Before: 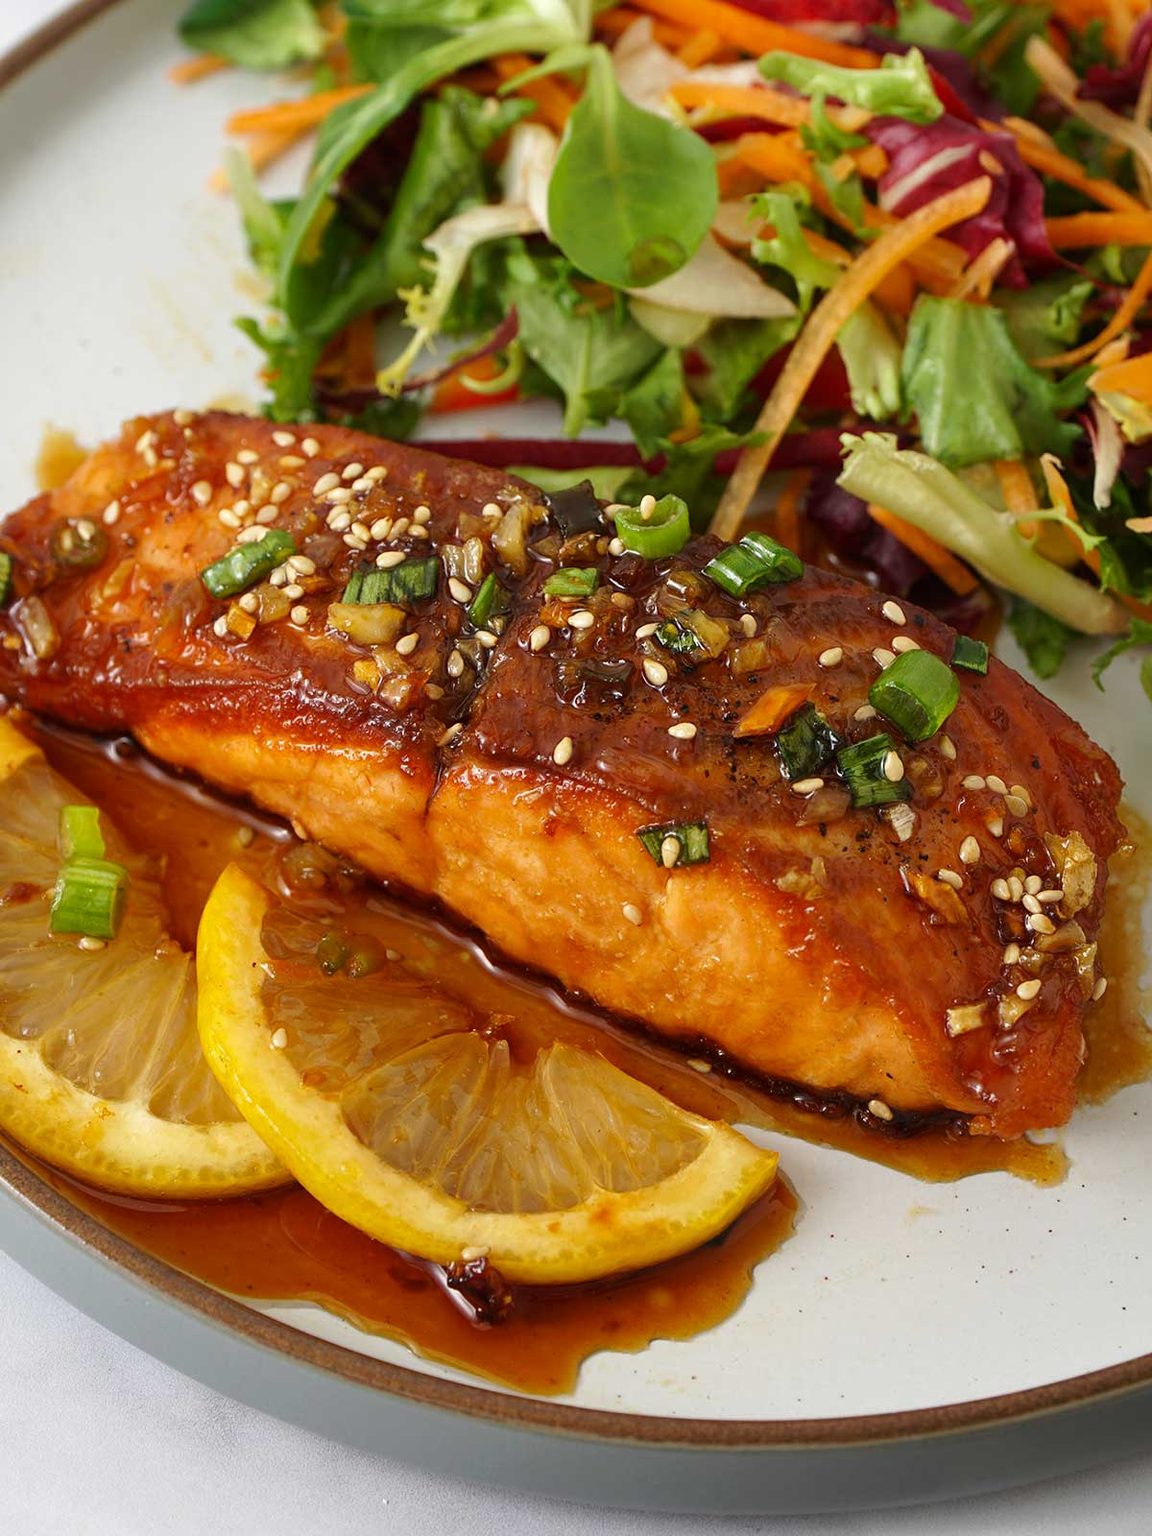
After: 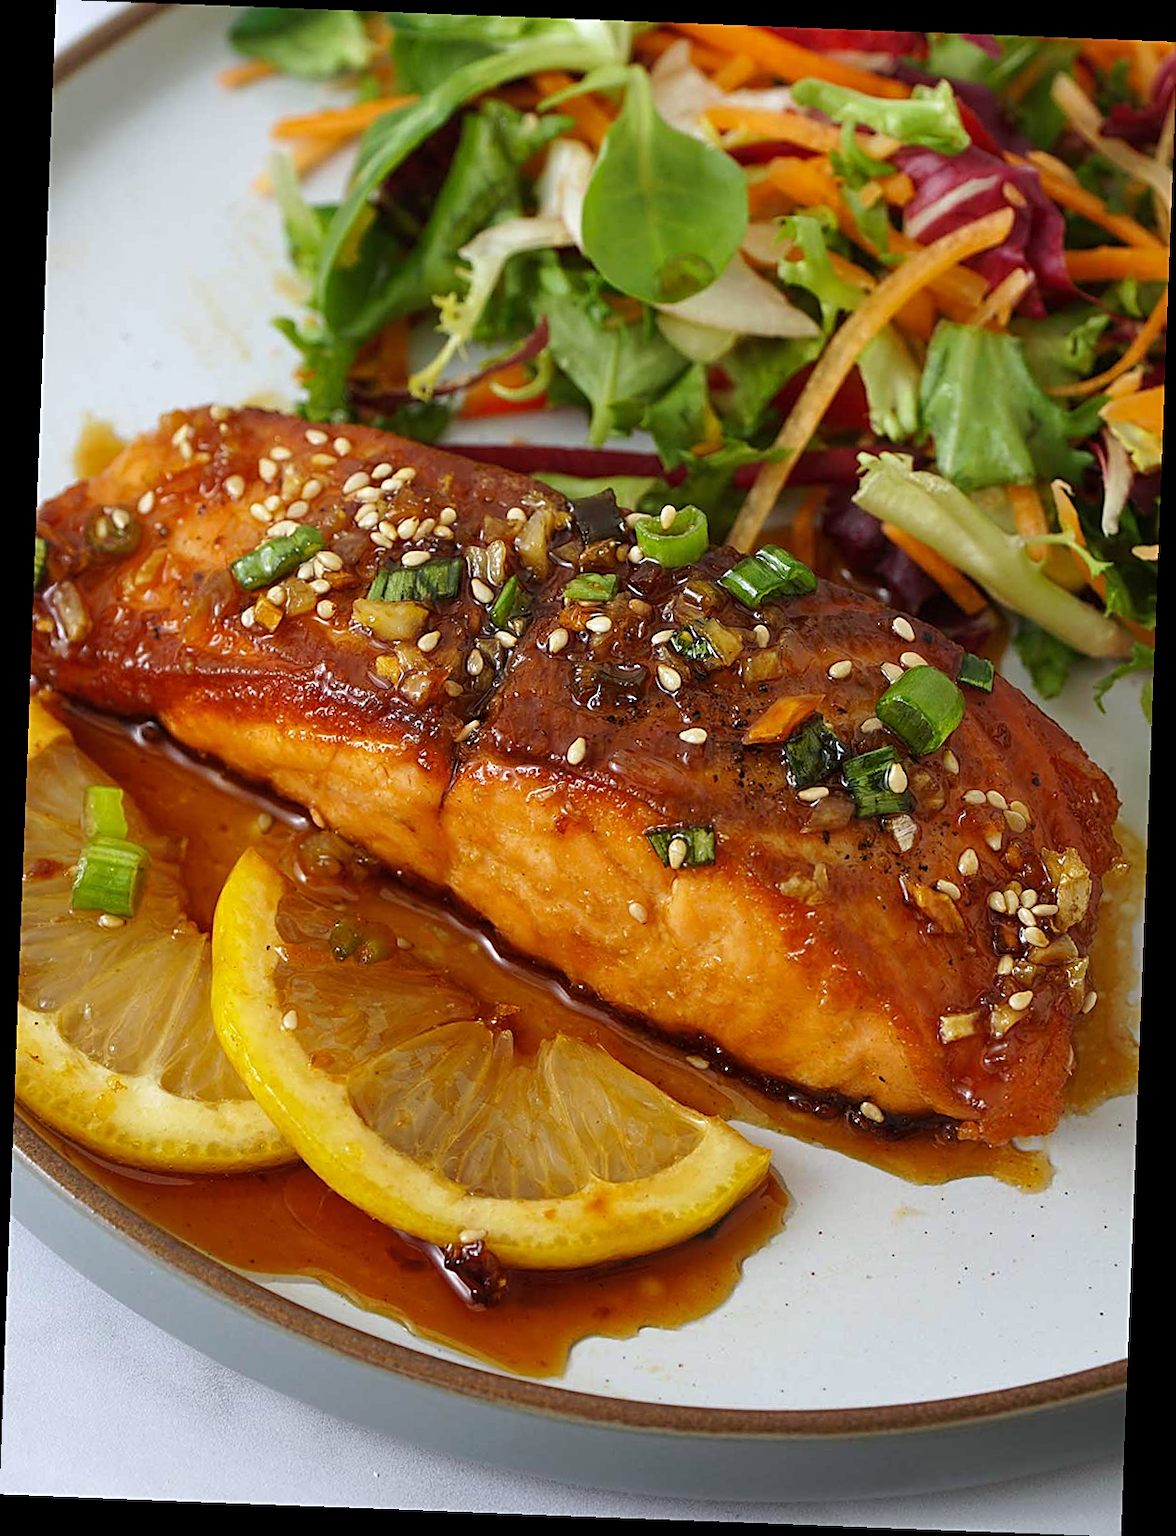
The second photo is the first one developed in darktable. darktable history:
sharpen: on, module defaults
shadows and highlights: radius 125.46, shadows 21.19, highlights -21.19, low approximation 0.01
rotate and perspective: rotation 2.17°, automatic cropping off
white balance: red 0.967, blue 1.049
